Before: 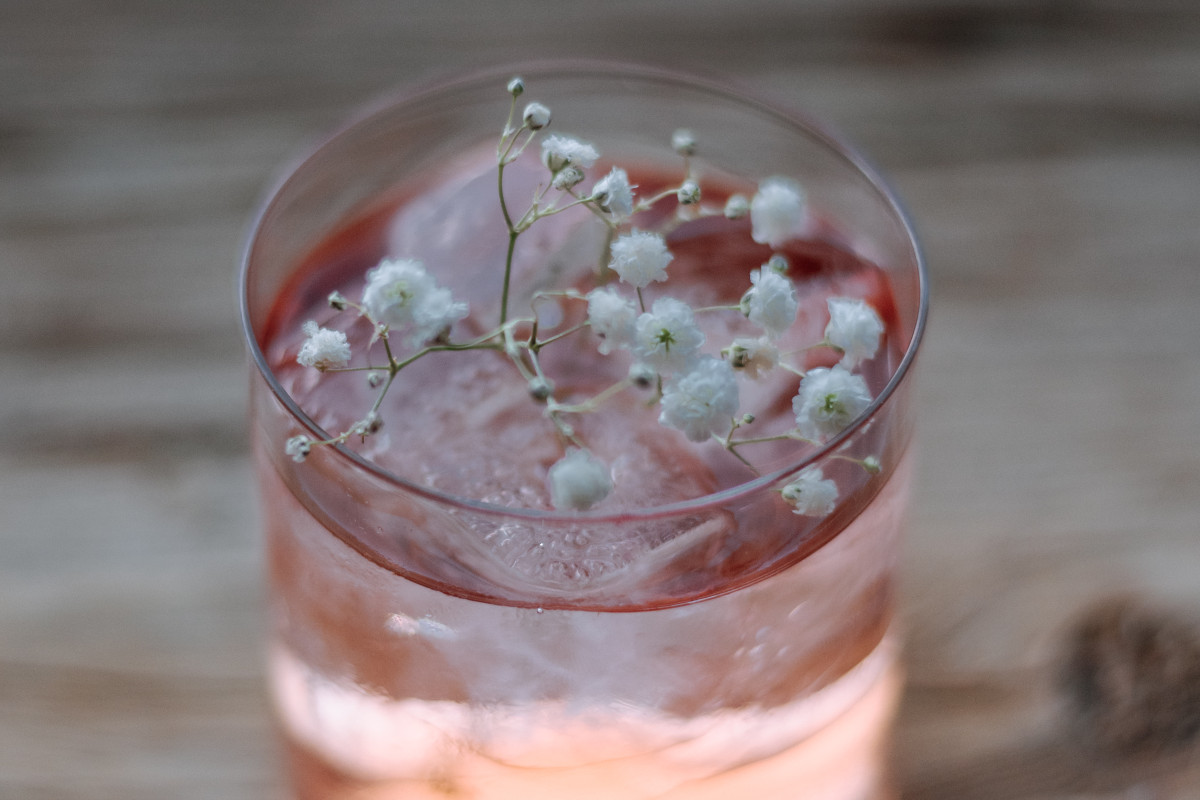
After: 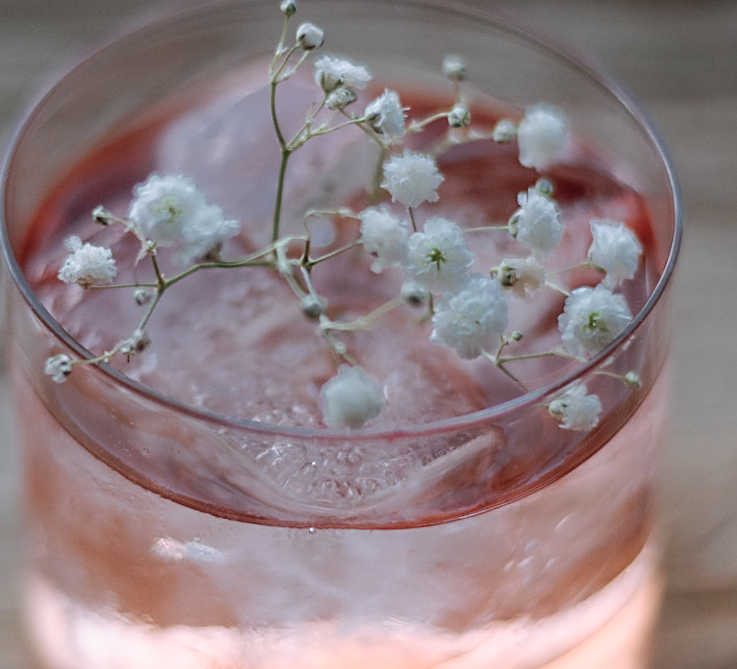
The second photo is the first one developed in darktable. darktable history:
rotate and perspective: rotation -0.013°, lens shift (vertical) -0.027, lens shift (horizontal) 0.178, crop left 0.016, crop right 0.989, crop top 0.082, crop bottom 0.918
crop and rotate: left 22.918%, top 5.629%, right 14.711%, bottom 2.247%
shadows and highlights: radius 93.07, shadows -14.46, white point adjustment 0.23, highlights 31.48, compress 48.23%, highlights color adjustment 52.79%, soften with gaussian
exposure: black level correction -0.003, exposure 0.04 EV, compensate highlight preservation false
sharpen: on, module defaults
